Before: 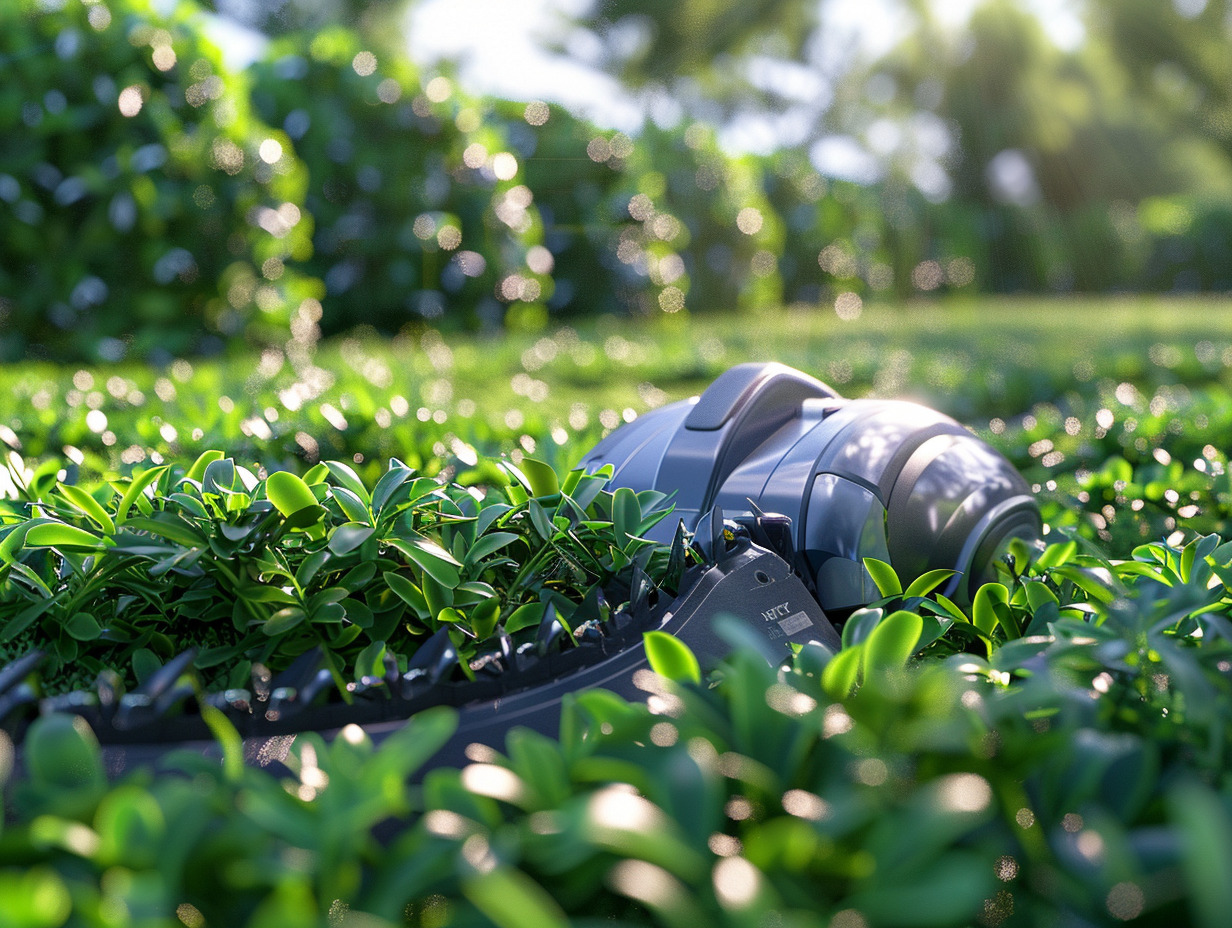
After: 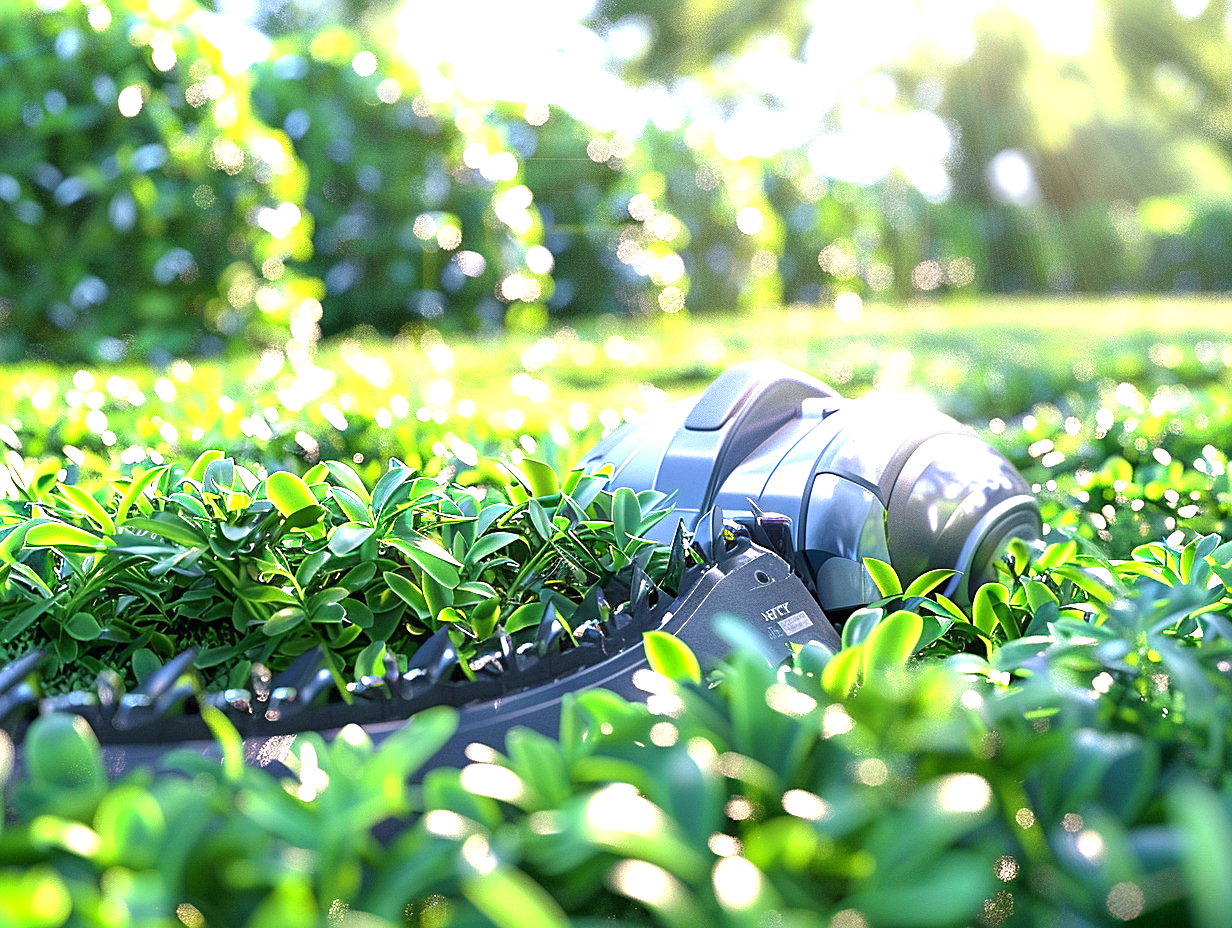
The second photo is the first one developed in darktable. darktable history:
exposure: black level correction 0, exposure 1.501 EV, compensate exposure bias true, compensate highlight preservation false
levels: levels [0, 0.476, 0.951]
sharpen: on, module defaults
